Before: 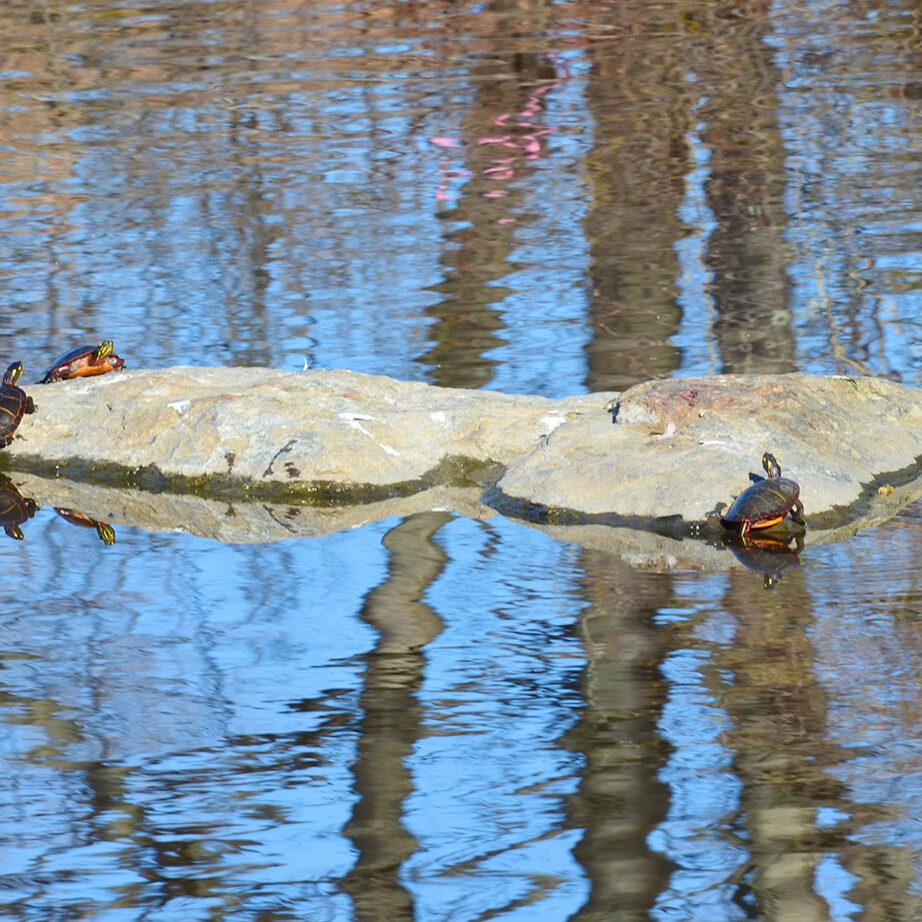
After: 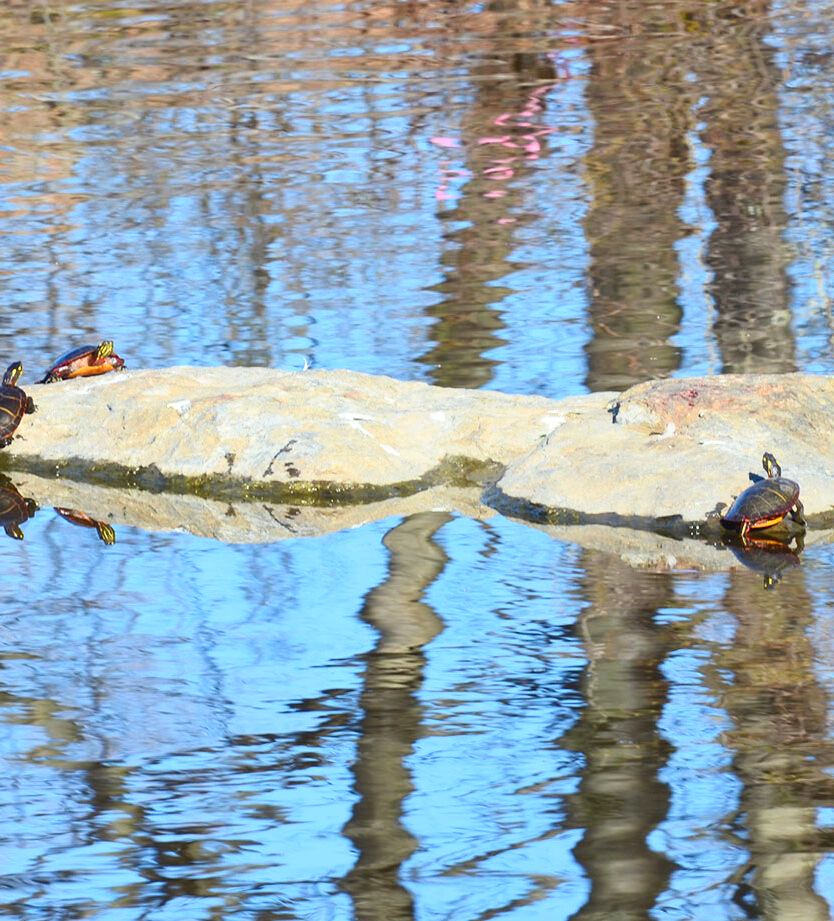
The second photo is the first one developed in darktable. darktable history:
contrast brightness saturation: contrast 0.204, brightness 0.153, saturation 0.137
crop: right 9.509%, bottom 0.041%
